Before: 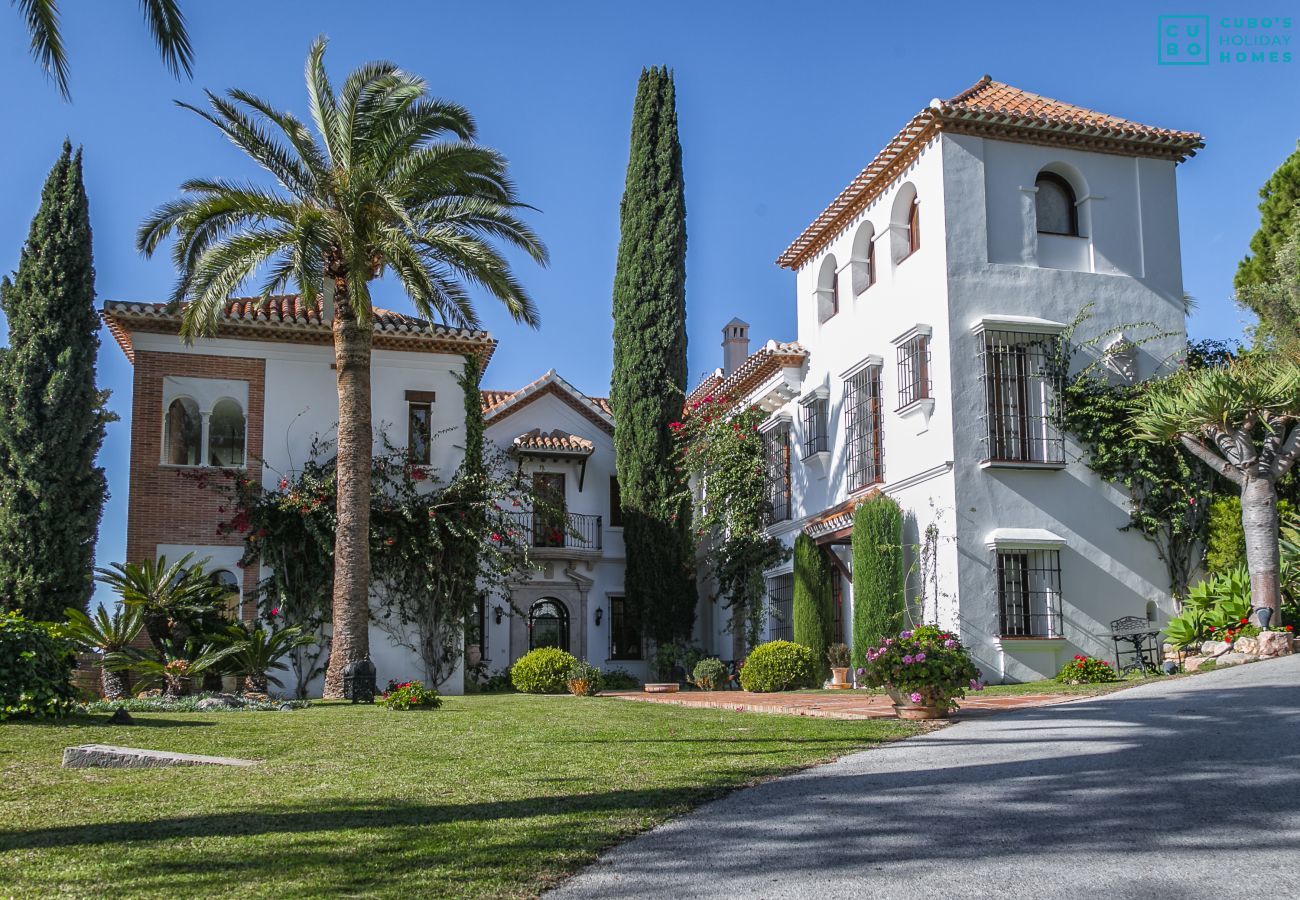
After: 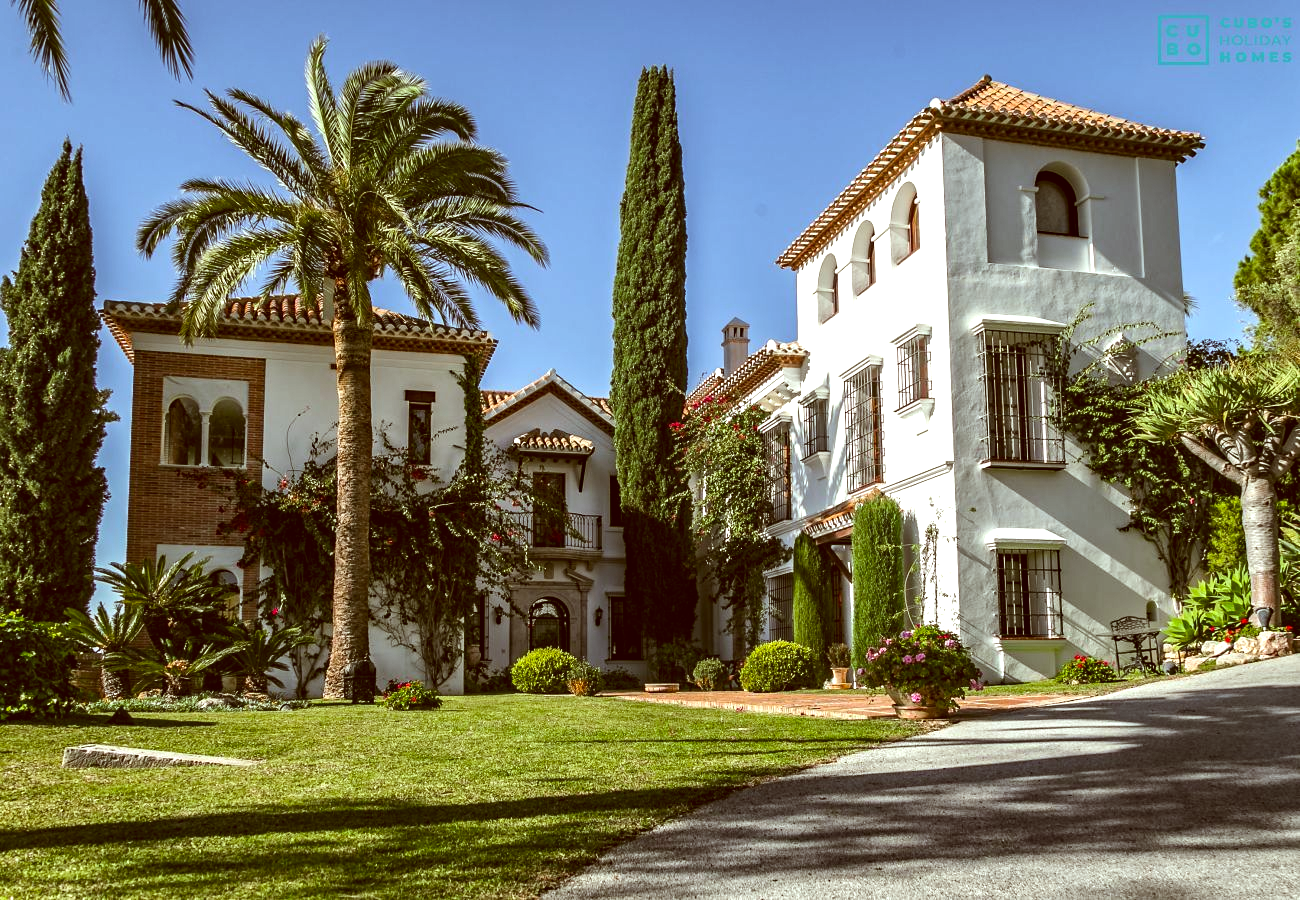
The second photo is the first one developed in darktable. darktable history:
tone equalizer: -8 EV -0.75 EV, -7 EV -0.7 EV, -6 EV -0.6 EV, -5 EV -0.4 EV, -3 EV 0.4 EV, -2 EV 0.6 EV, -1 EV 0.7 EV, +0 EV 0.75 EV, edges refinement/feathering 500, mask exposure compensation -1.57 EV, preserve details no
haze removal: compatibility mode true, adaptive false
color correction: highlights a* -5.3, highlights b* 9.8, shadows a* 9.8, shadows b* 24.26
